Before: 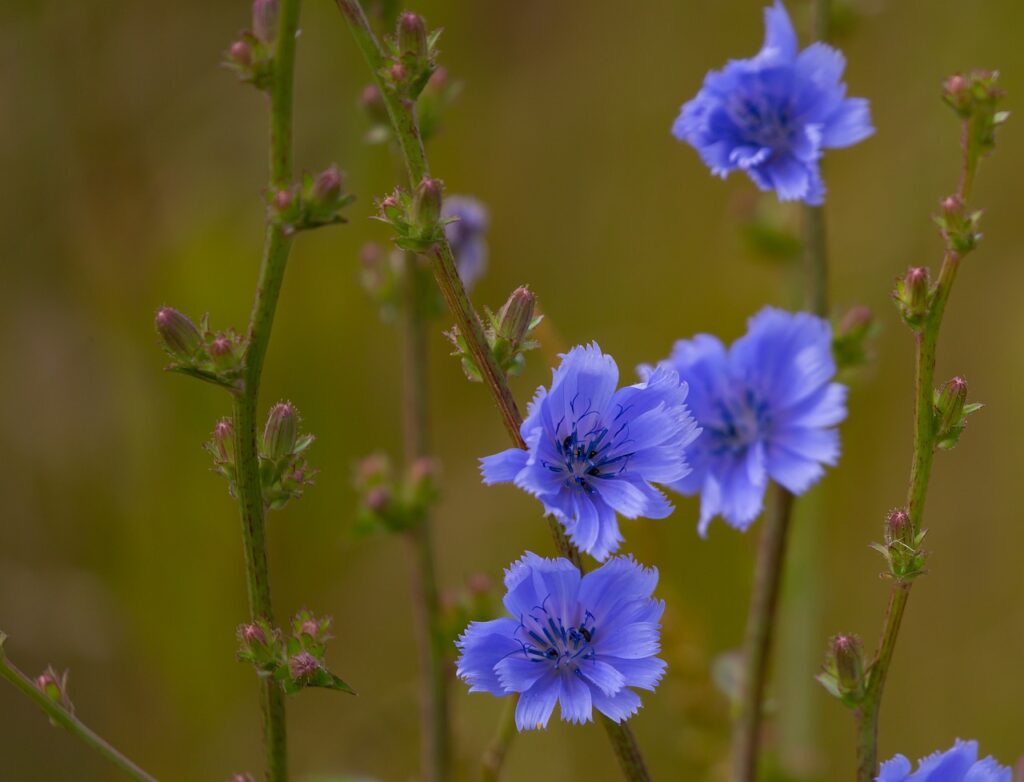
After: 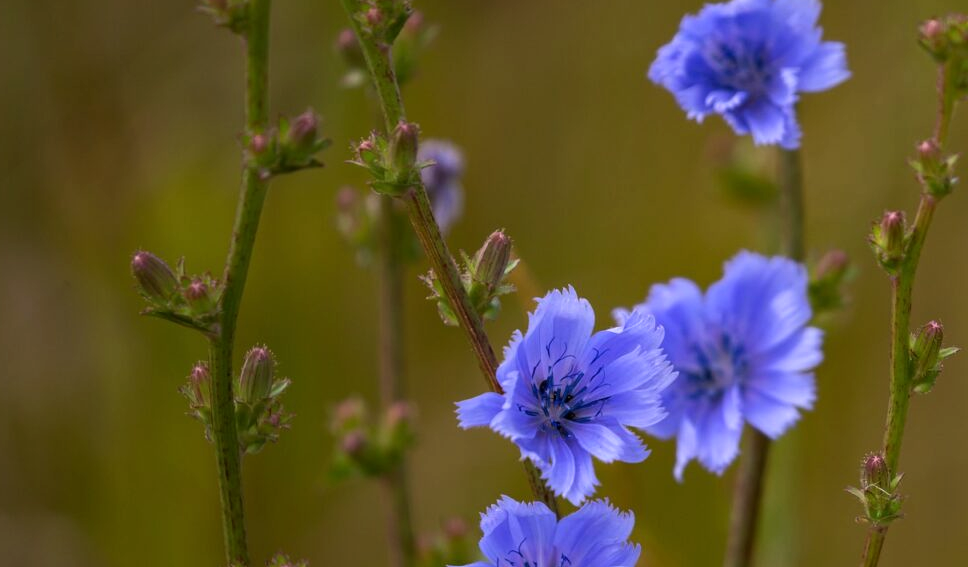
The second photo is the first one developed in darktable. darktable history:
tone equalizer: -8 EV -0.393 EV, -7 EV -0.36 EV, -6 EV -0.332 EV, -5 EV -0.206 EV, -3 EV 0.2 EV, -2 EV 0.32 EV, -1 EV 0.363 EV, +0 EV 0.43 EV, edges refinement/feathering 500, mask exposure compensation -1.57 EV, preserve details no
crop: left 2.392%, top 7.284%, right 2.991%, bottom 20.13%
local contrast: detail 109%
